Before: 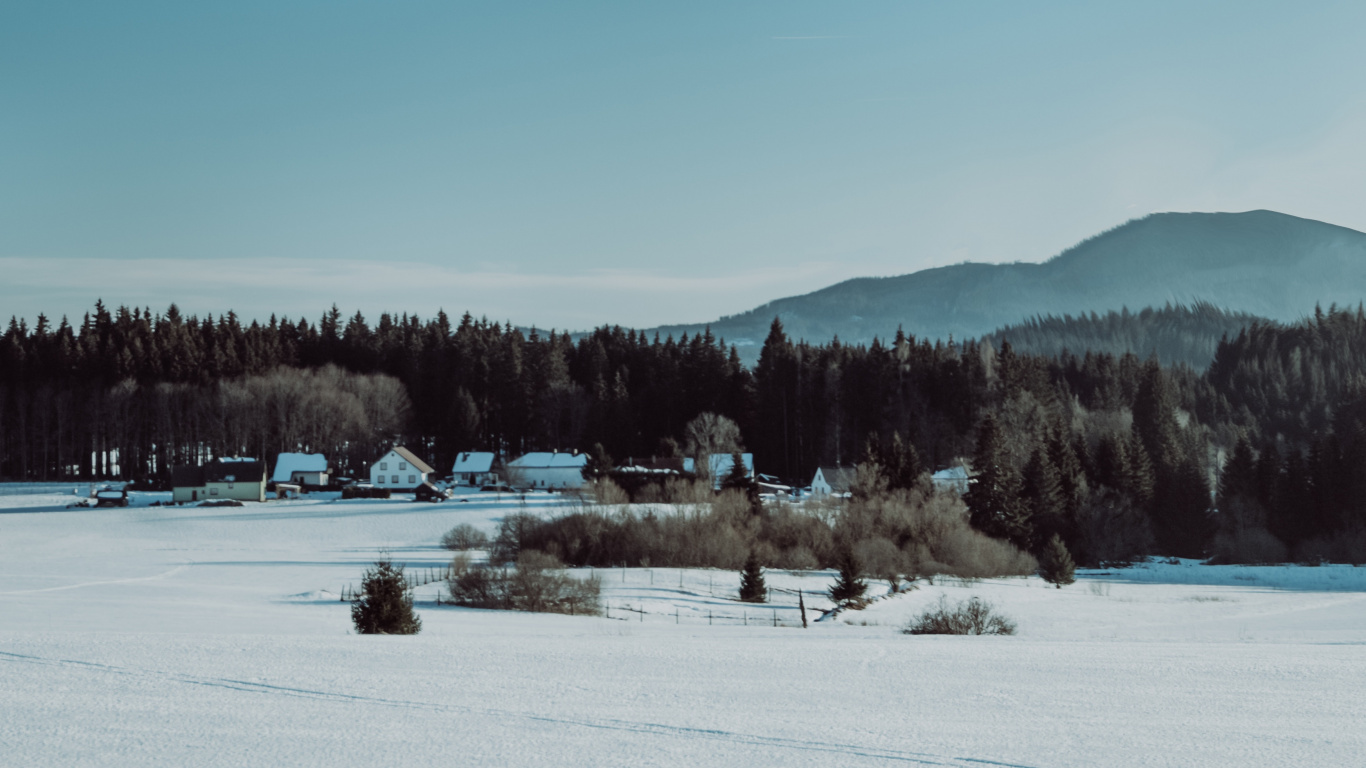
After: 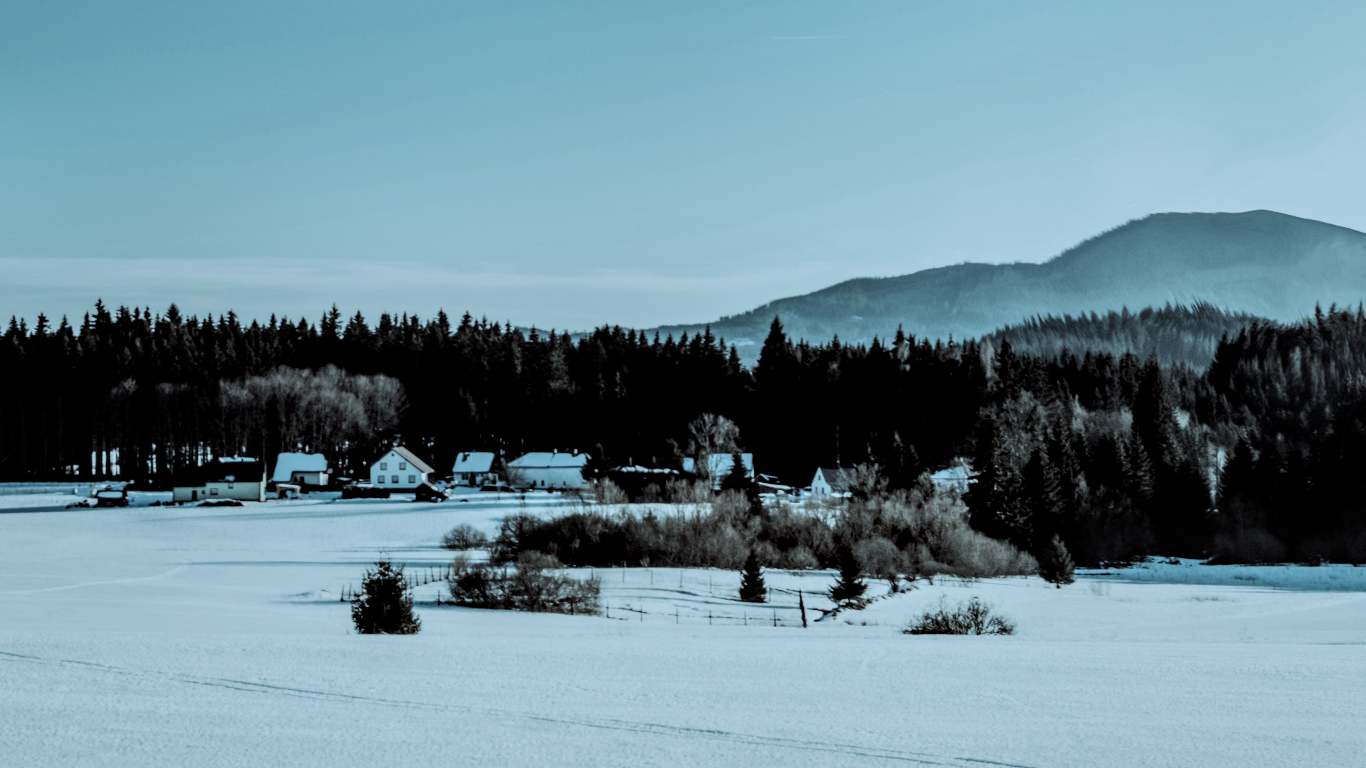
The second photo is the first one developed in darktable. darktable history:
tone equalizer: -8 EV -0.75 EV, -7 EV -0.7 EV, -6 EV -0.6 EV, -5 EV -0.4 EV, -3 EV 0.4 EV, -2 EV 0.6 EV, -1 EV 0.7 EV, +0 EV 0.75 EV, edges refinement/feathering 500, mask exposure compensation -1.57 EV, preserve details no
color correction: highlights a* -12.64, highlights b* -18.1, saturation 0.7
local contrast: detail 144%
filmic rgb: black relative exposure -7.15 EV, white relative exposure 5.36 EV, hardness 3.02
